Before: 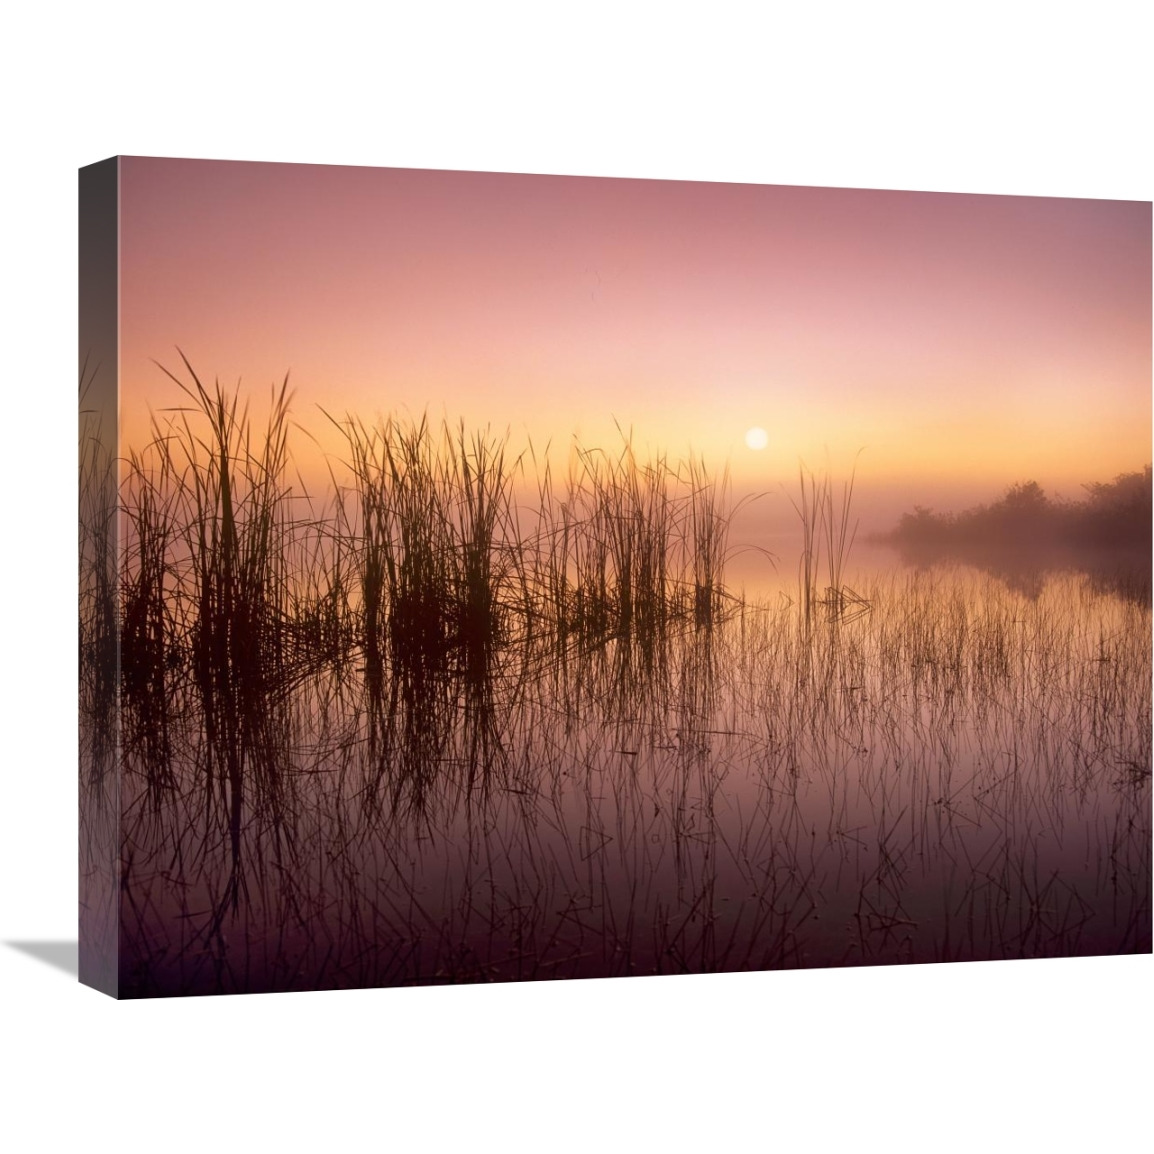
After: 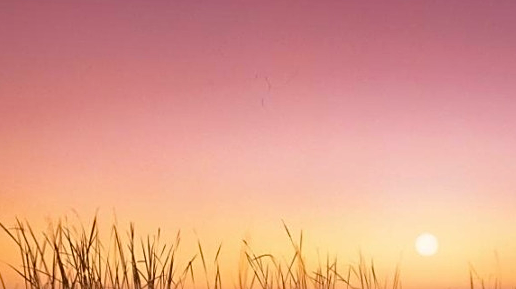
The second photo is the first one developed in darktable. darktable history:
haze removal: strength 0.4, distance 0.22, compatibility mode true, adaptive false
crop: left 28.64%, top 16.832%, right 26.637%, bottom 58.055%
sharpen: on, module defaults
